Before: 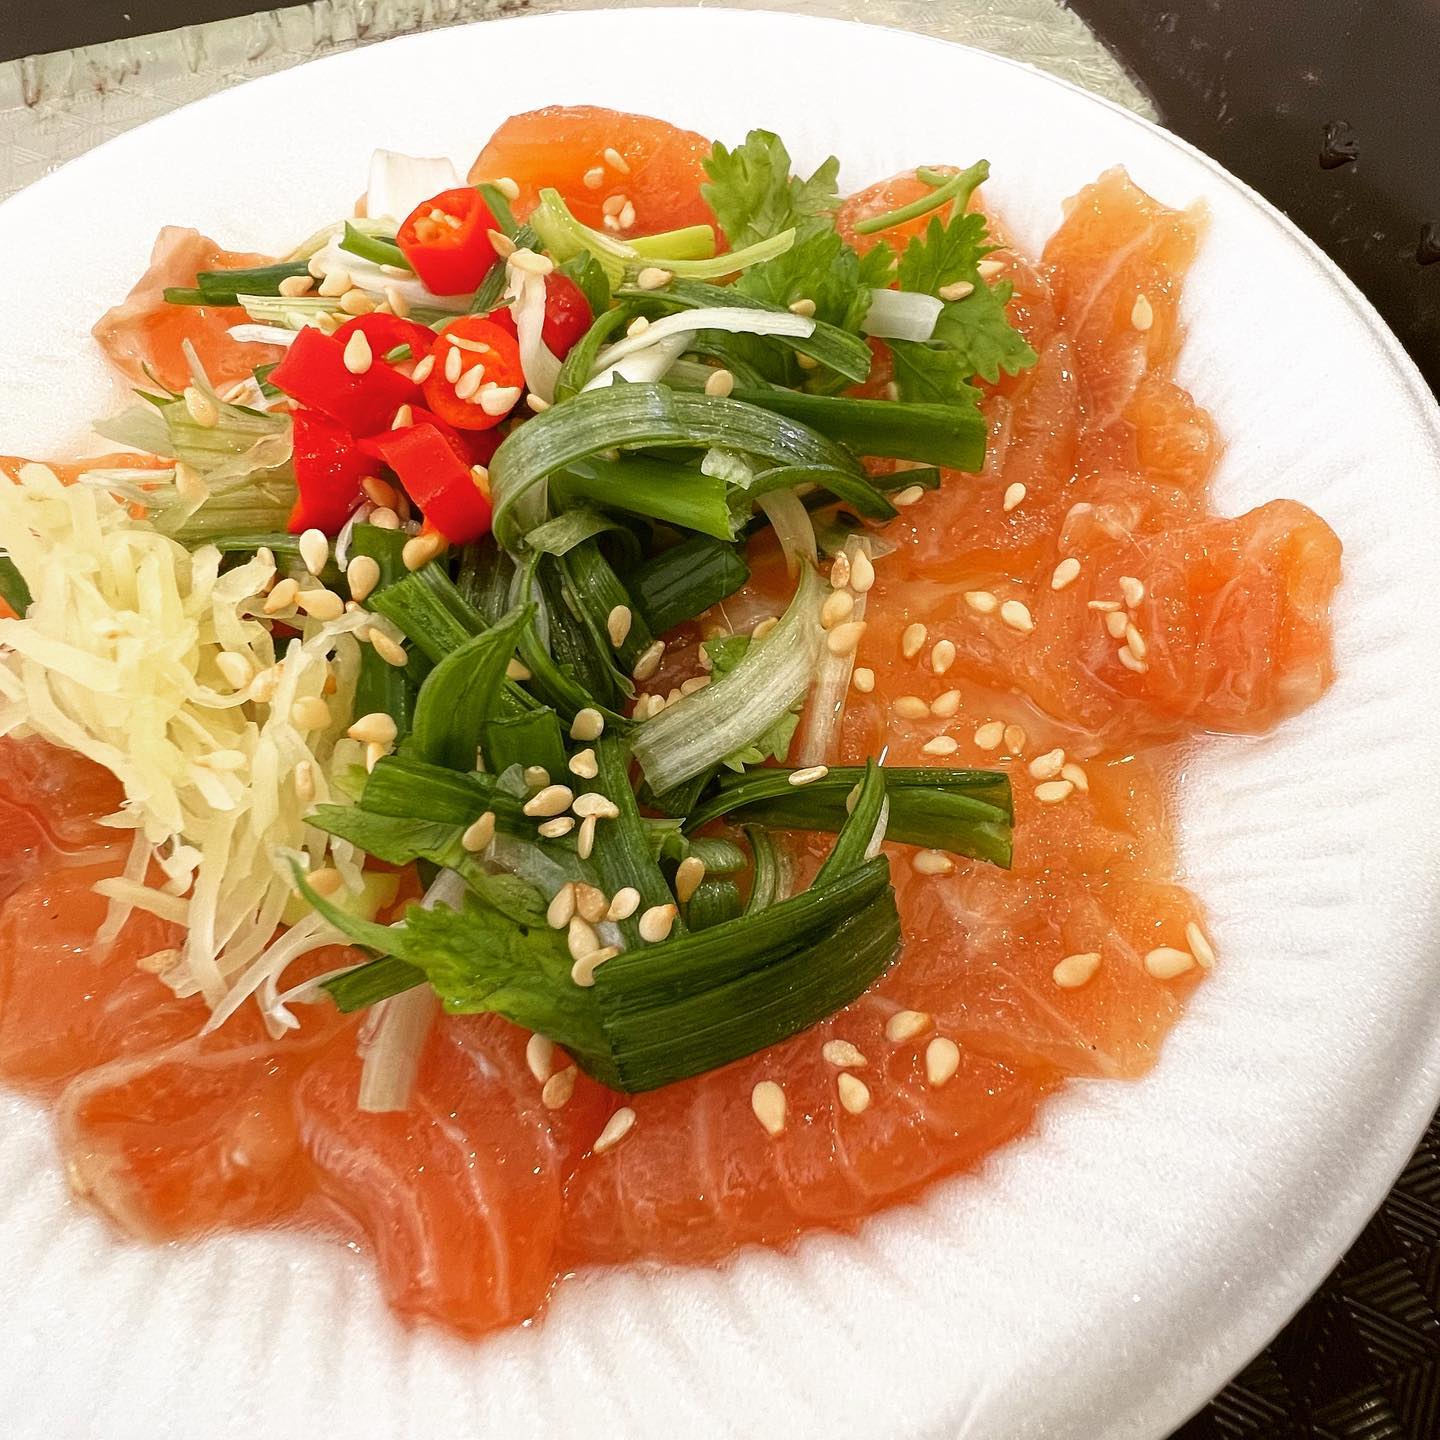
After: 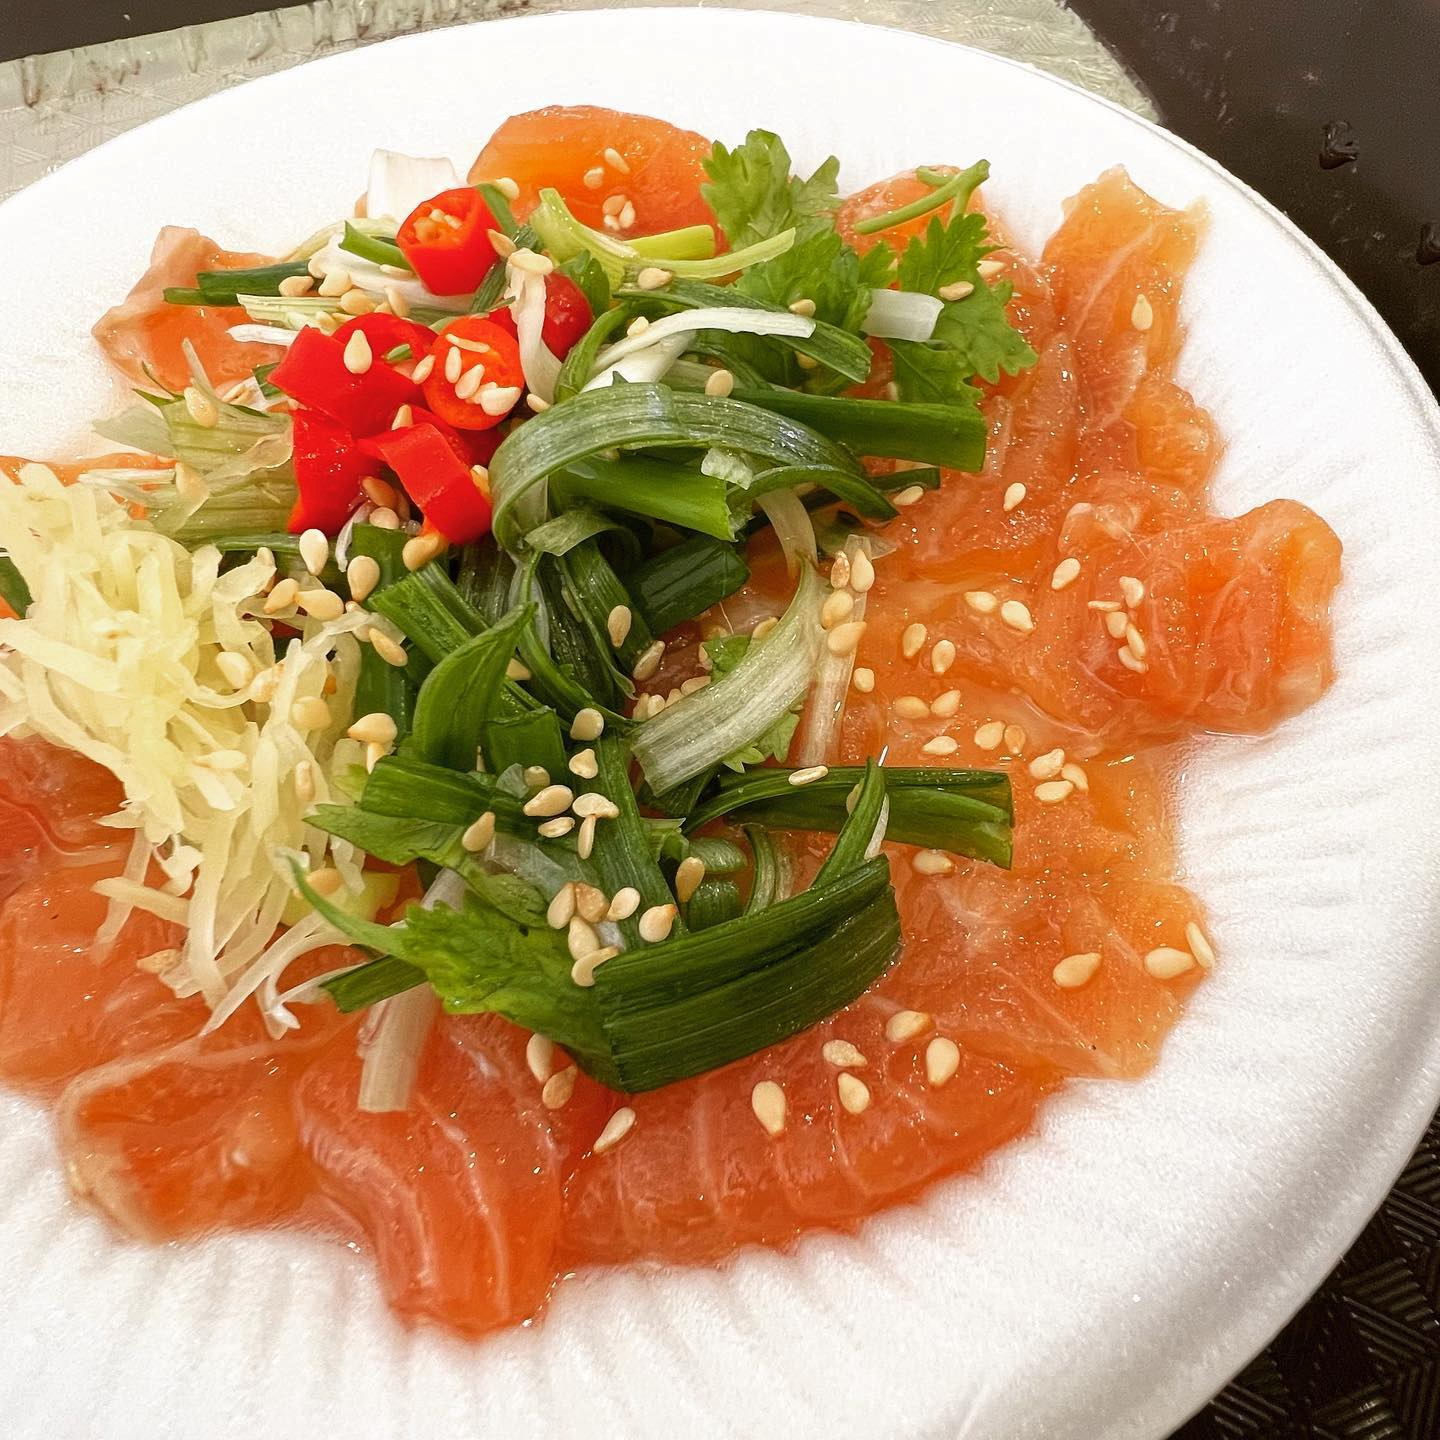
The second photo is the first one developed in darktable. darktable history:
shadows and highlights: shadows 25.86, highlights -23.65
